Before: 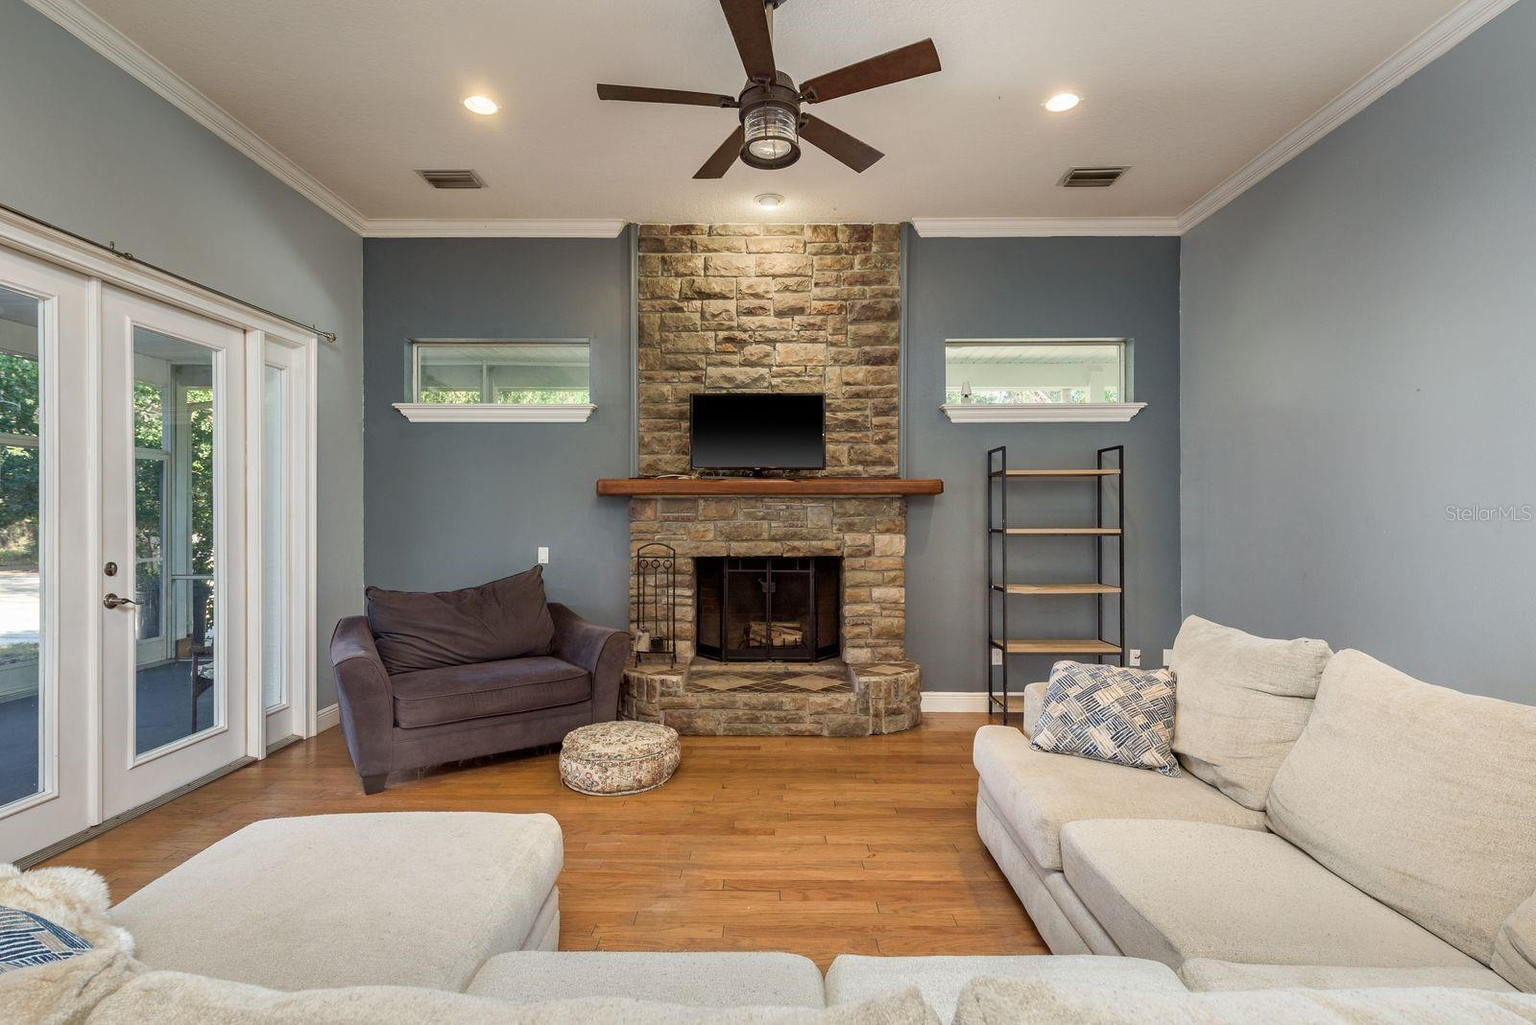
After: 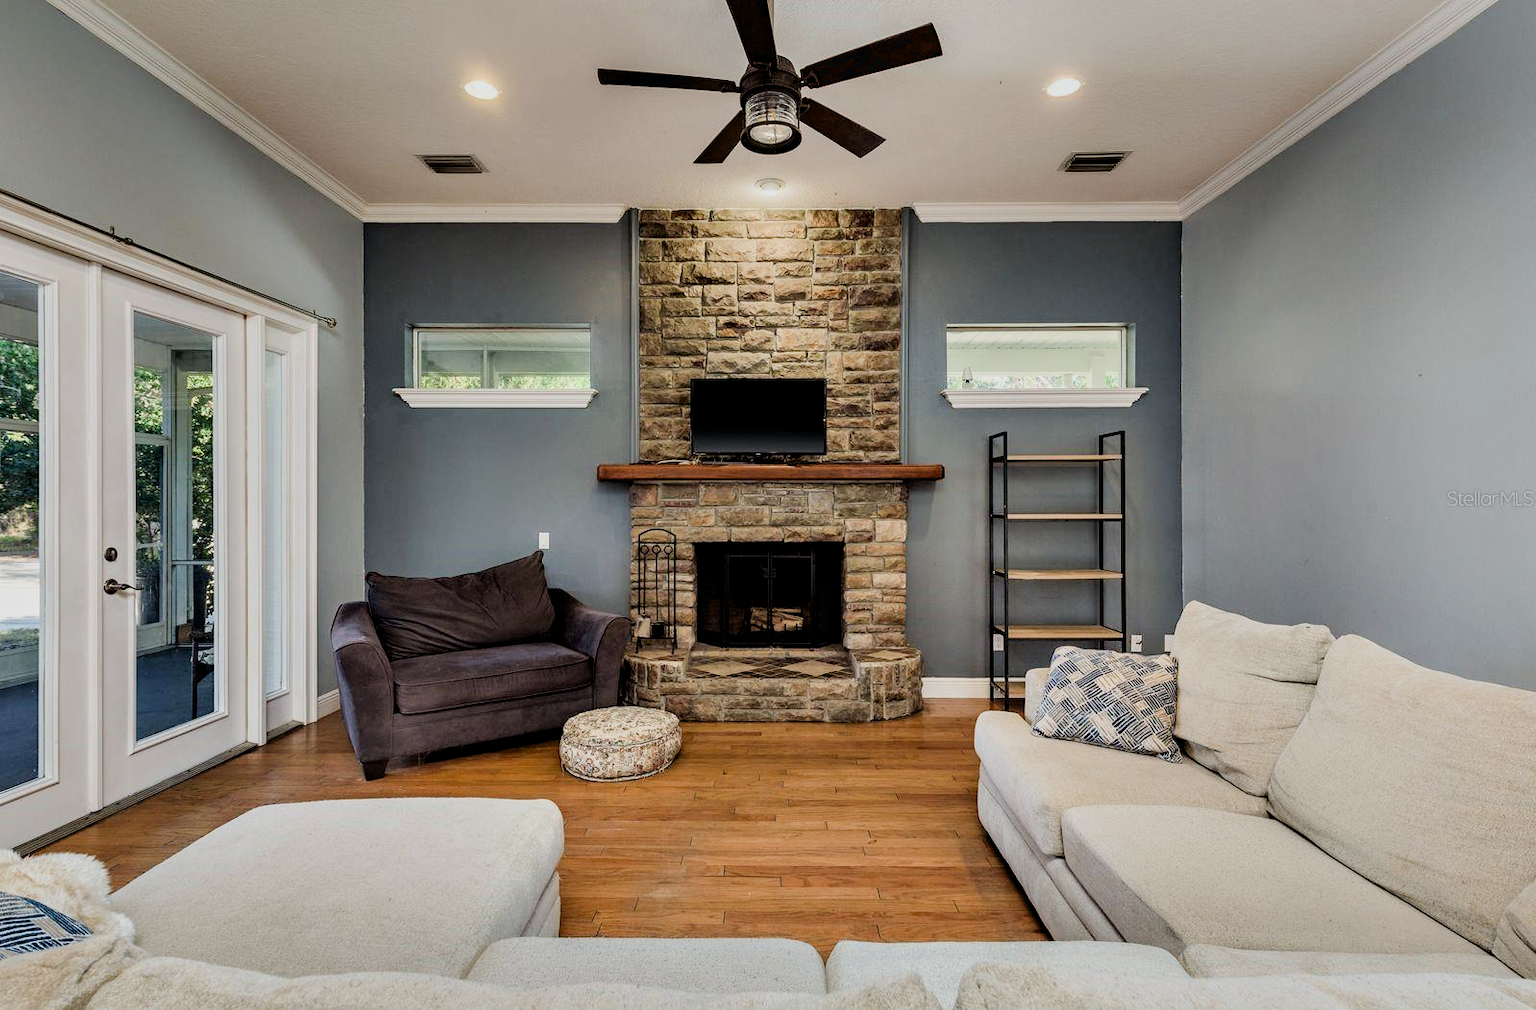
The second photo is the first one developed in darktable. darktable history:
contrast equalizer: octaves 7, y [[0.6 ×6], [0.55 ×6], [0 ×6], [0 ×6], [0 ×6]]
crop: top 1.545%, right 0.106%
filmic rgb: black relative exposure -7.65 EV, white relative exposure 4.56 EV, threshold 2.96 EV, hardness 3.61, enable highlight reconstruction true
